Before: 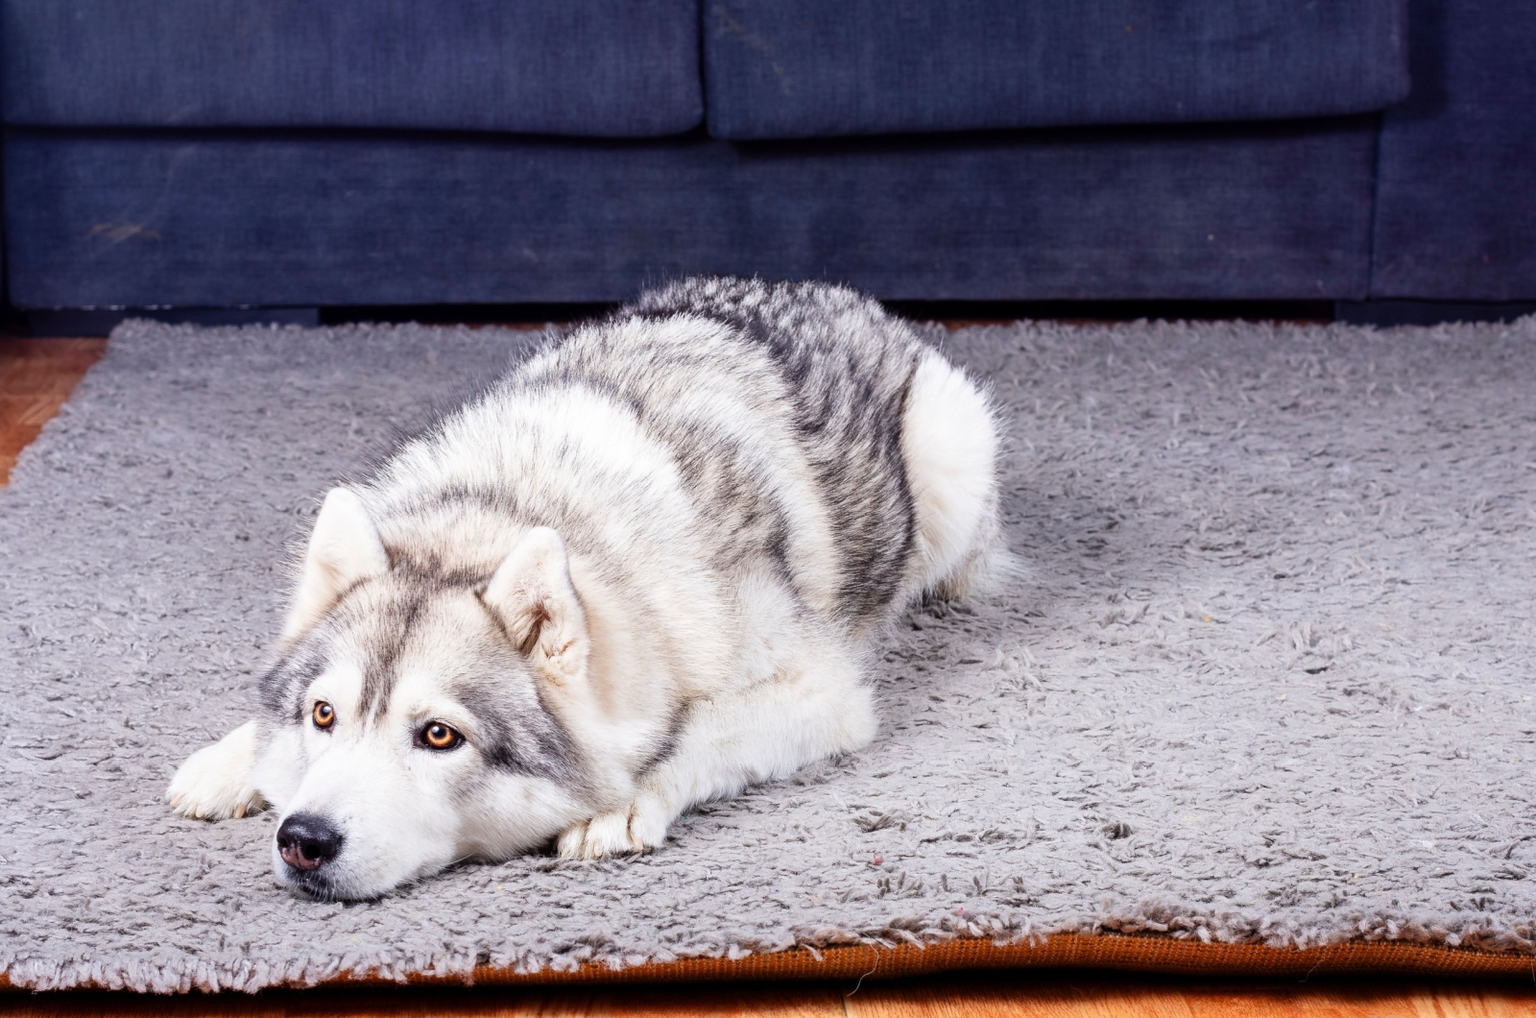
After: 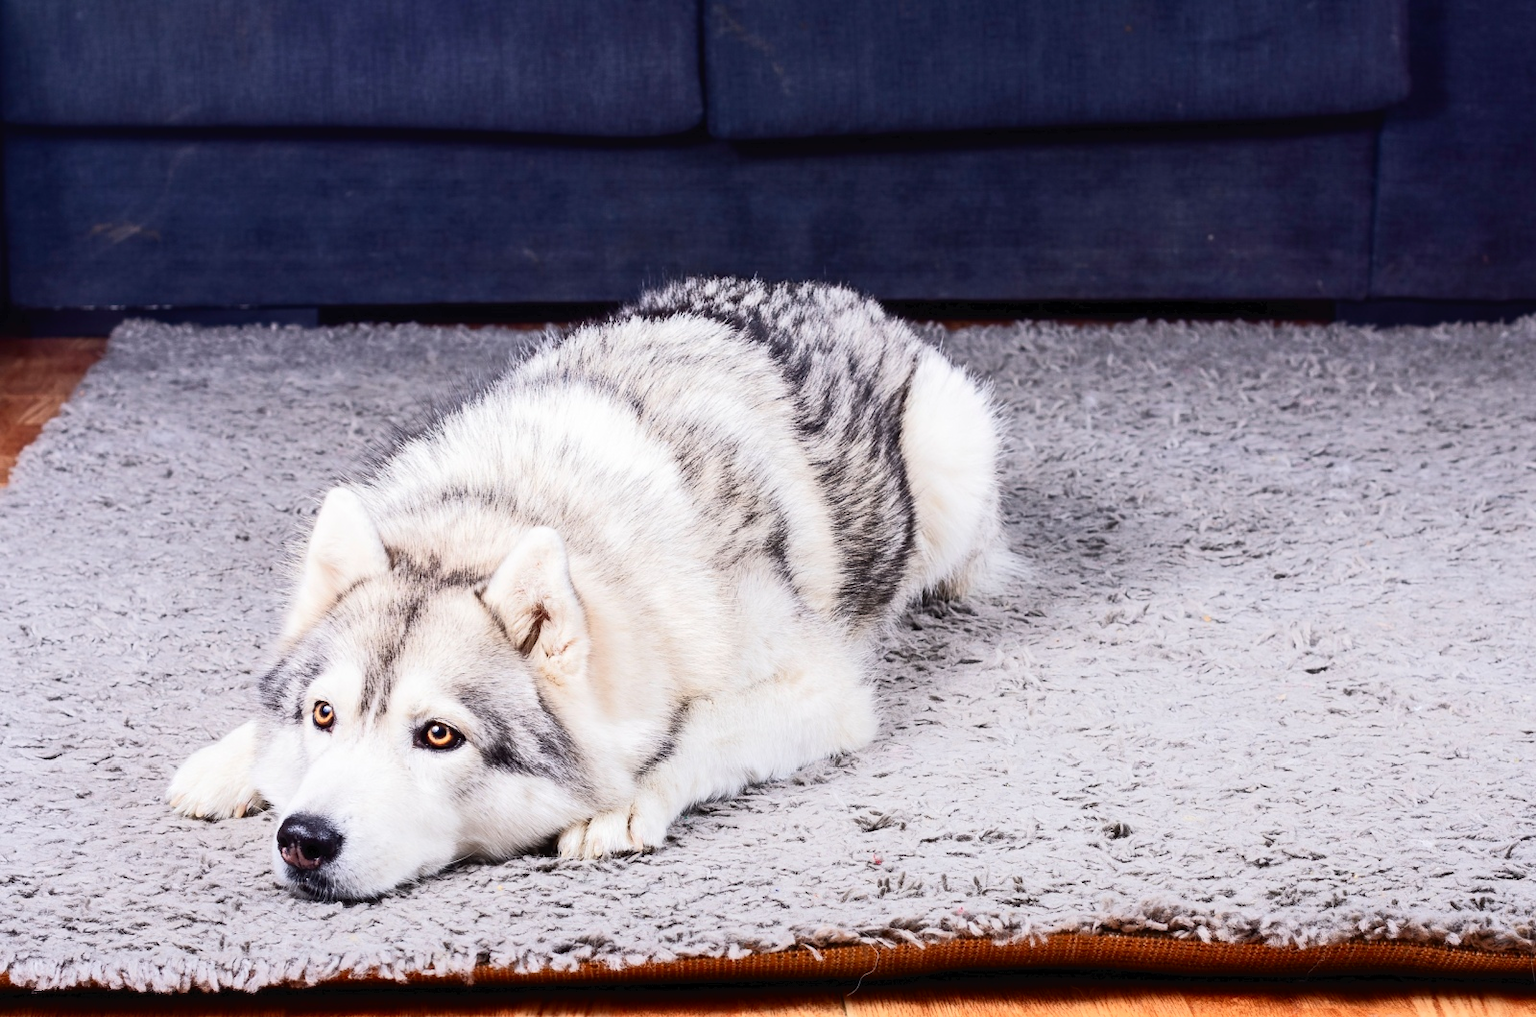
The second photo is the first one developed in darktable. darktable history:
tone curve: curves: ch0 [(0, 0) (0.003, 0.023) (0.011, 0.024) (0.025, 0.026) (0.044, 0.035) (0.069, 0.05) (0.1, 0.071) (0.136, 0.098) (0.177, 0.135) (0.224, 0.172) (0.277, 0.227) (0.335, 0.296) (0.399, 0.372) (0.468, 0.462) (0.543, 0.58) (0.623, 0.697) (0.709, 0.789) (0.801, 0.86) (0.898, 0.918) (1, 1)], color space Lab, independent channels, preserve colors none
